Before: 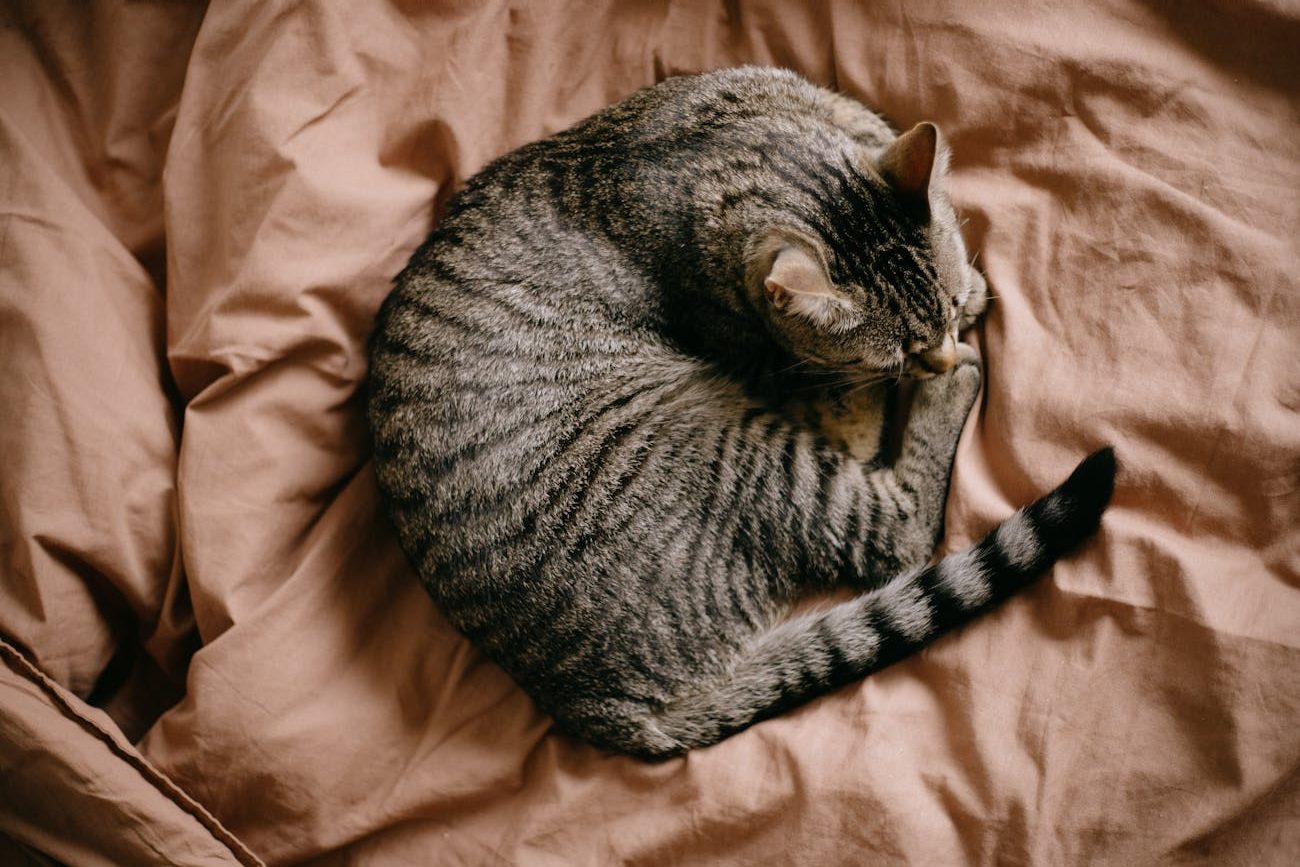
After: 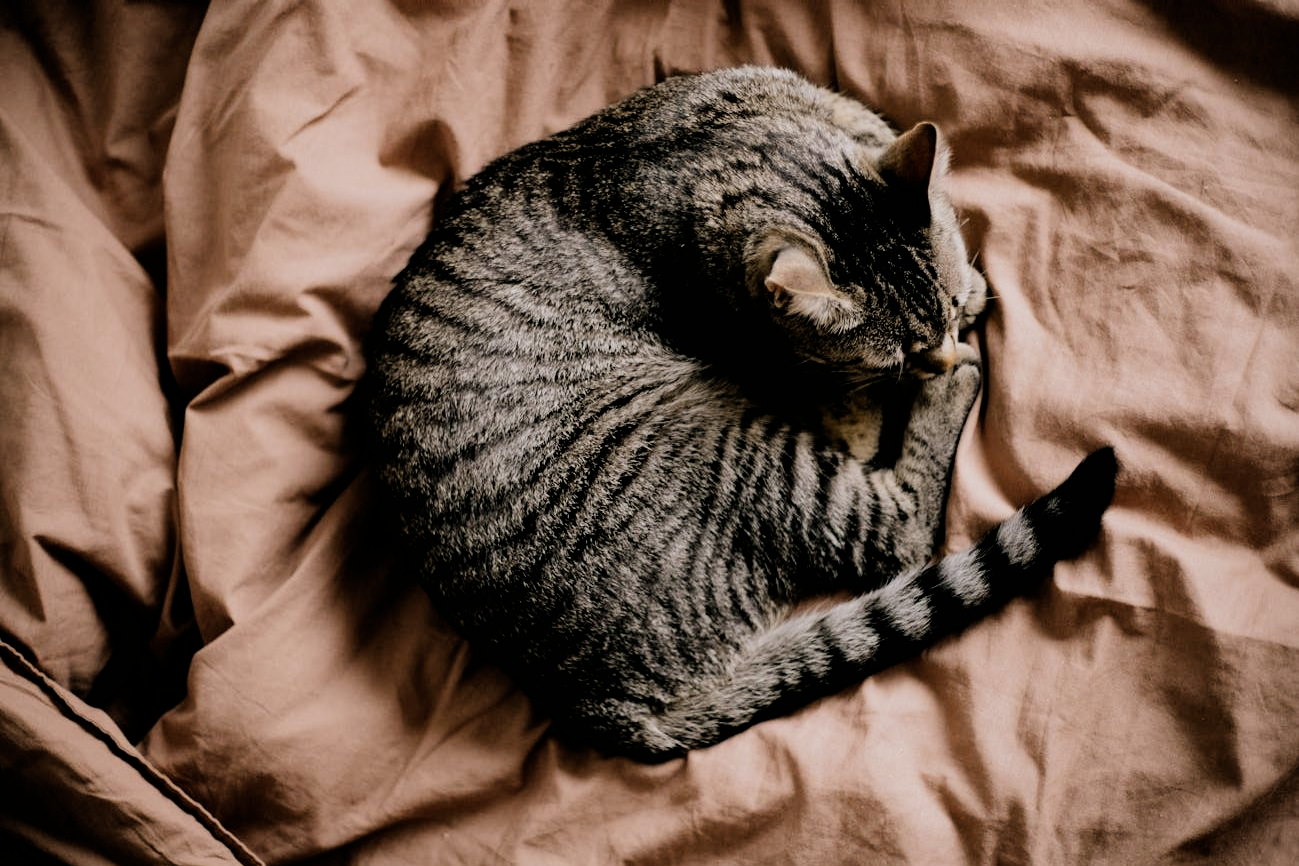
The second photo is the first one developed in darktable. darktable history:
filmic rgb: black relative exposure -5 EV, hardness 2.88, contrast 1.4, highlights saturation mix -30%
